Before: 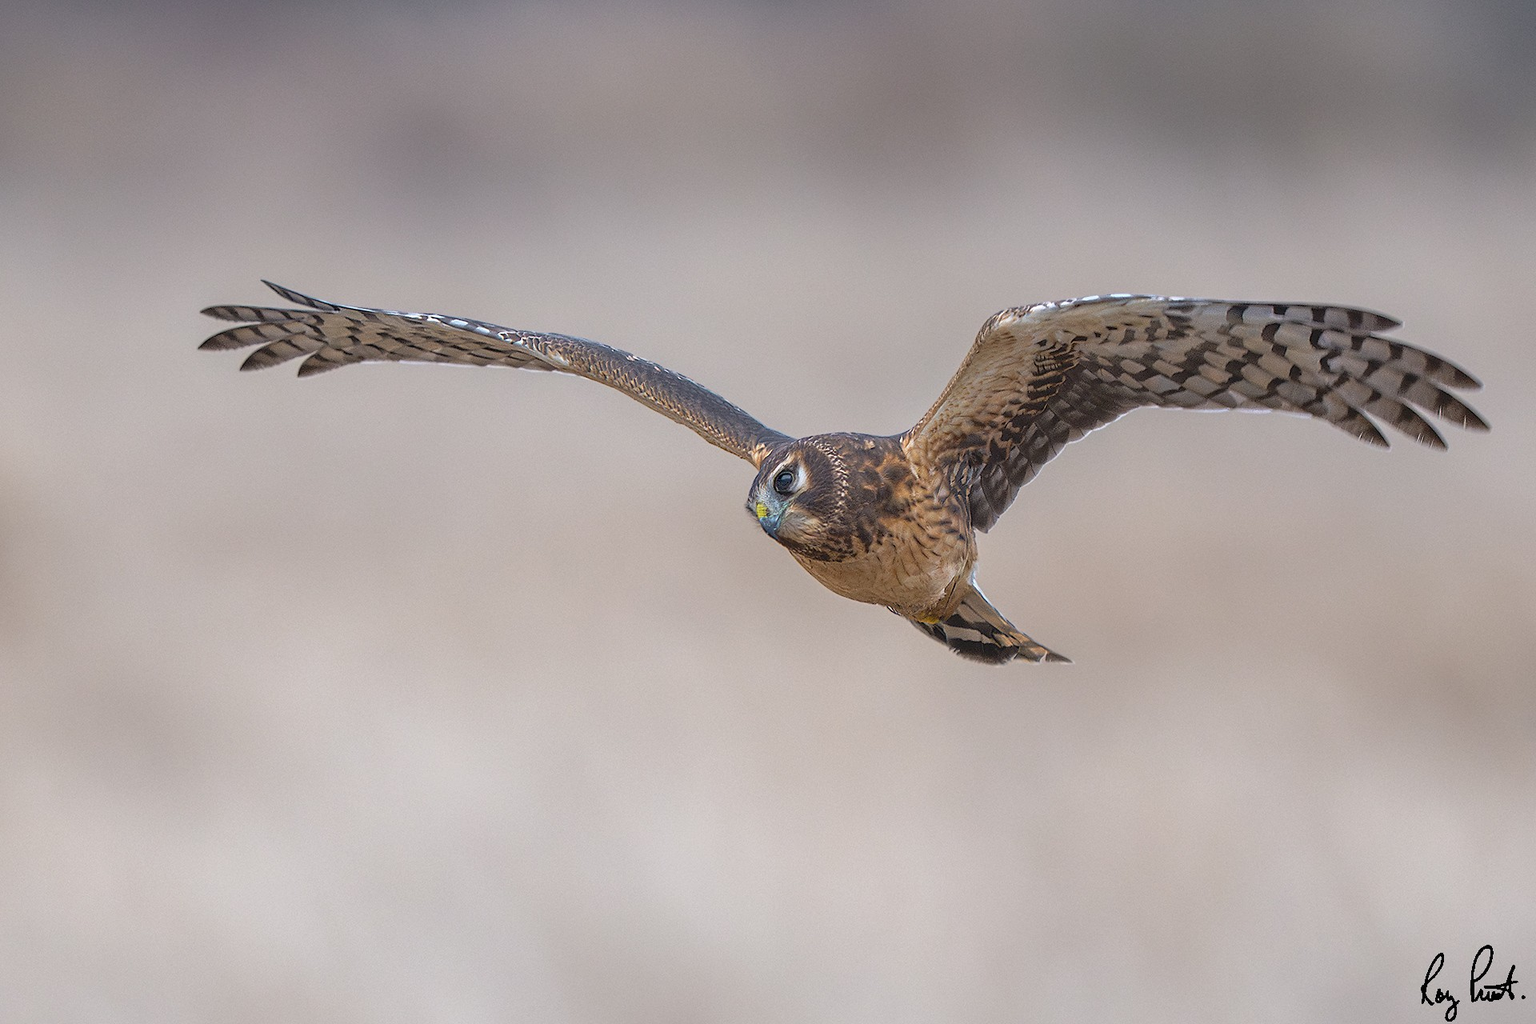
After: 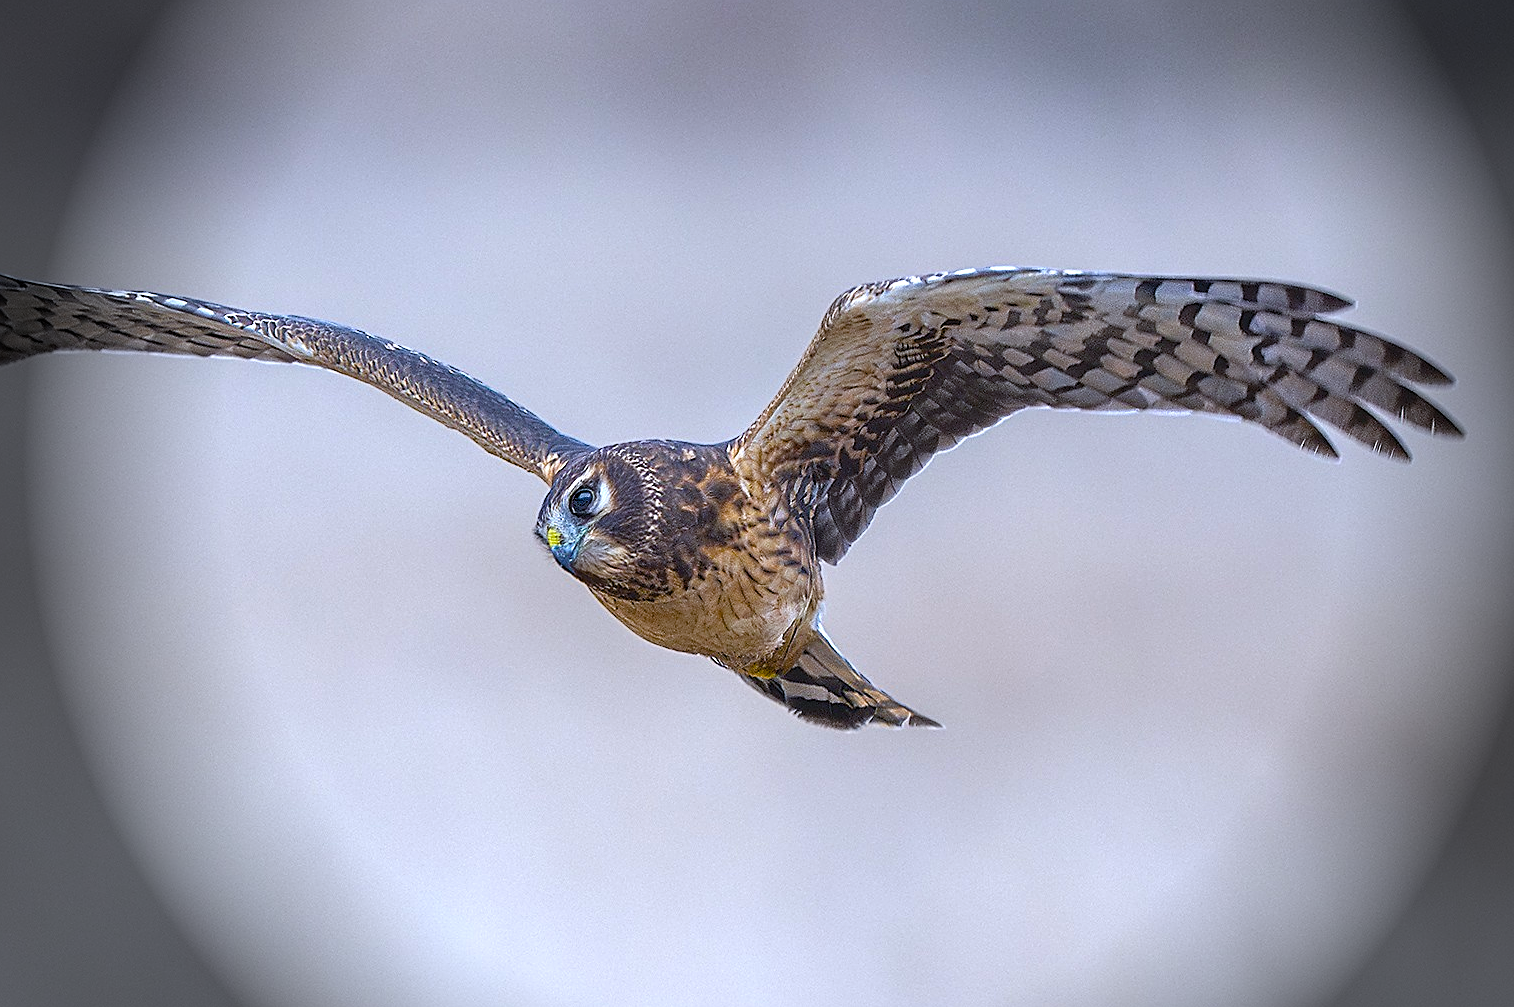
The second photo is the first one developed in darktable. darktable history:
tone equalizer: -8 EV -0.417 EV, -7 EV -0.389 EV, -6 EV -0.333 EV, -5 EV -0.222 EV, -3 EV 0.222 EV, -2 EV 0.333 EV, -1 EV 0.389 EV, +0 EV 0.417 EV, edges refinement/feathering 500, mask exposure compensation -1.57 EV, preserve details no
color balance rgb: perceptual saturation grading › global saturation 45%, perceptual saturation grading › highlights -25%, perceptual saturation grading › shadows 50%, perceptual brilliance grading › global brilliance 3%, global vibrance 3%
vignetting: fall-off start 76.42%, fall-off radius 27.36%, brightness -0.872, center (0.037, -0.09), width/height ratio 0.971
contrast brightness saturation: saturation -0.1
white balance: red 0.926, green 1.003, blue 1.133
sharpen: on, module defaults
crop and rotate: left 20.74%, top 7.912%, right 0.375%, bottom 13.378%
